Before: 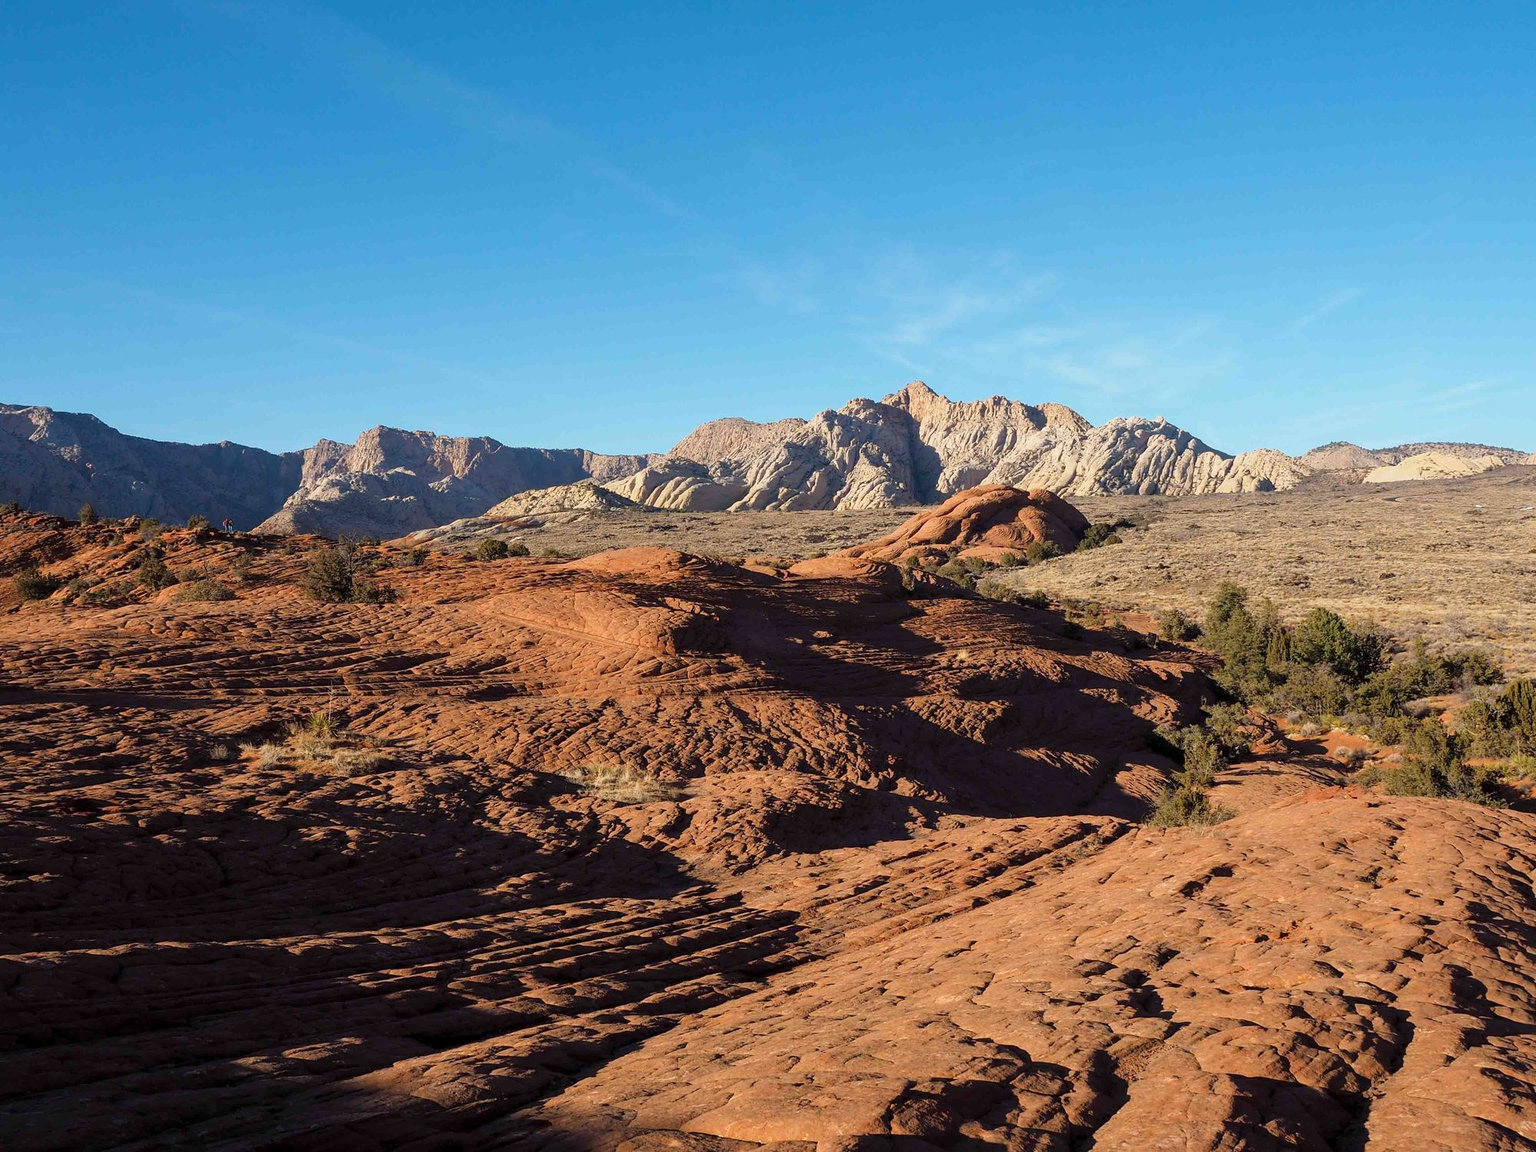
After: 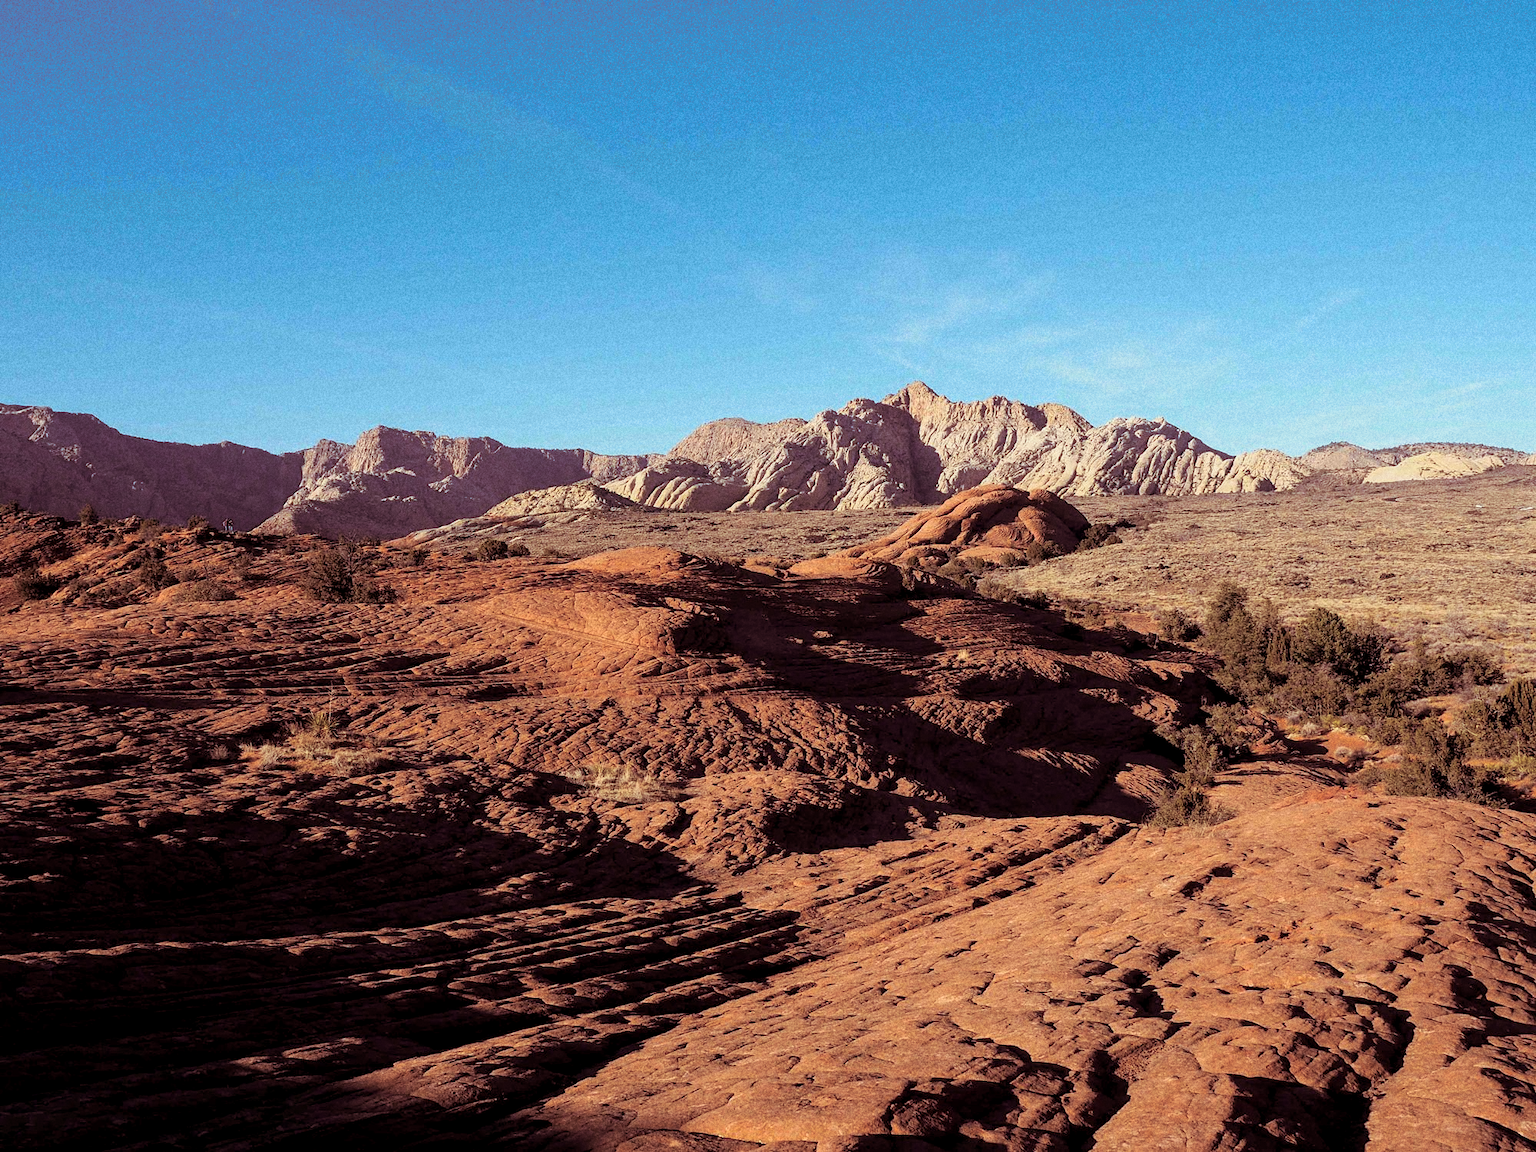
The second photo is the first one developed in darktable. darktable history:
exposure: black level correction 0.005, exposure 0.014 EV, compensate highlight preservation false
split-toning: on, module defaults
grain: coarseness 9.61 ISO, strength 35.62%
